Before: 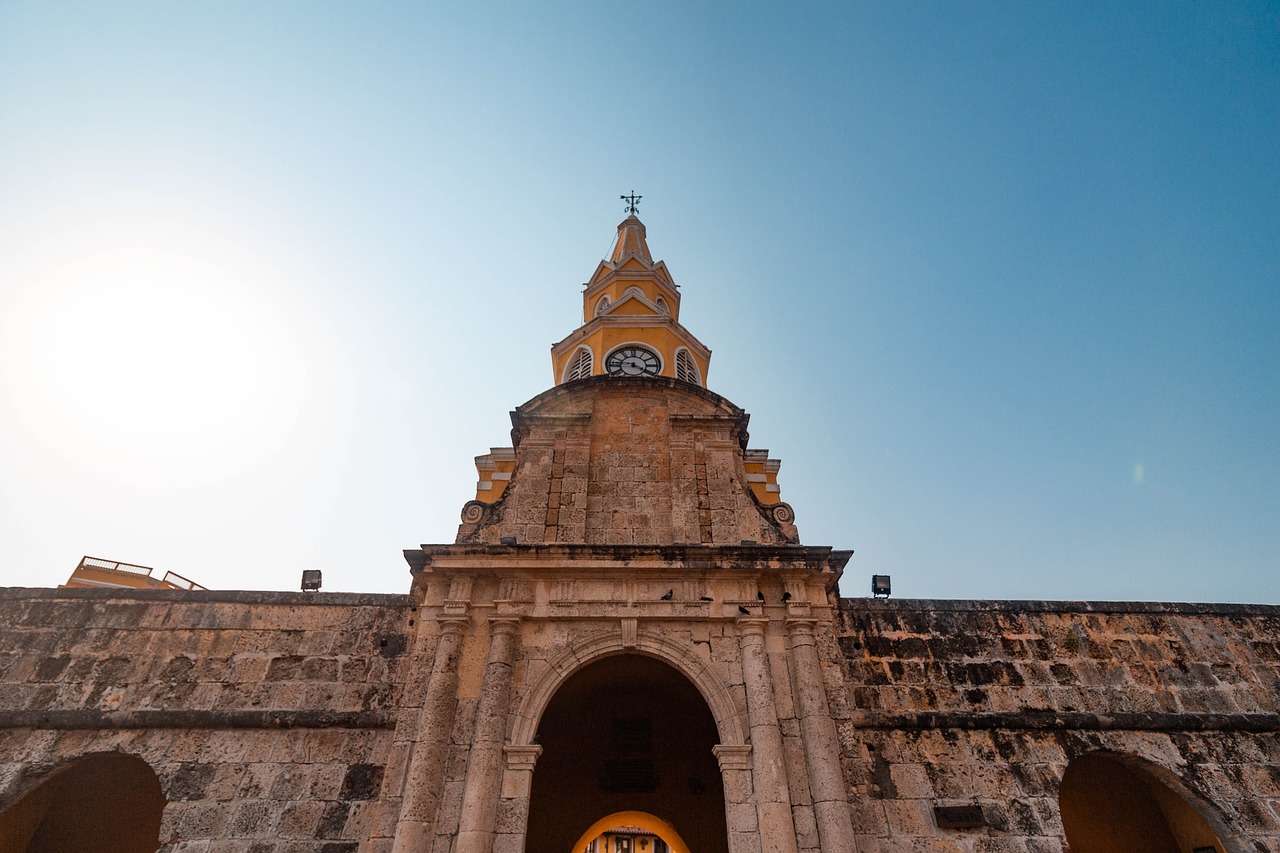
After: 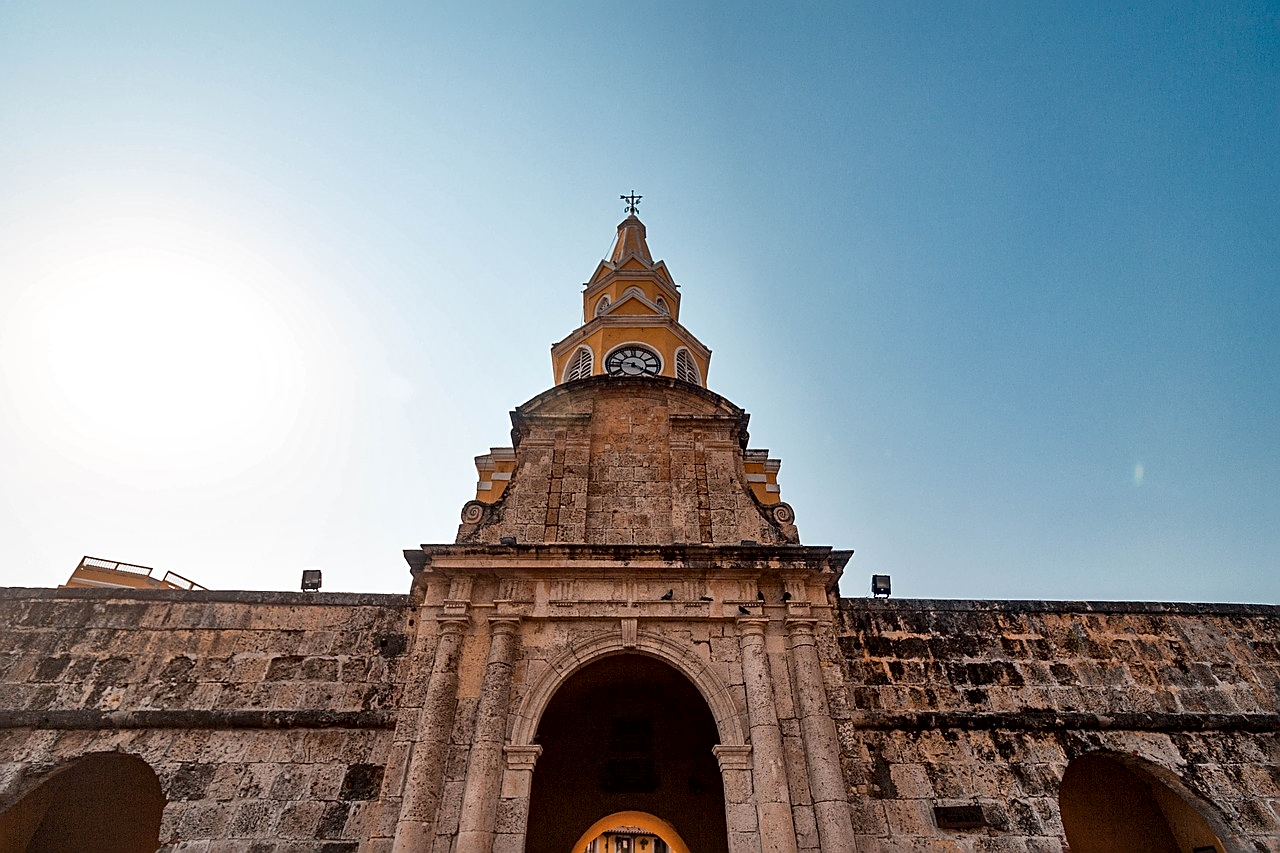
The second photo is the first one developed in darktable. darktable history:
sharpen: on, module defaults
local contrast: mode bilateral grid, contrast 50, coarseness 51, detail 150%, midtone range 0.2
